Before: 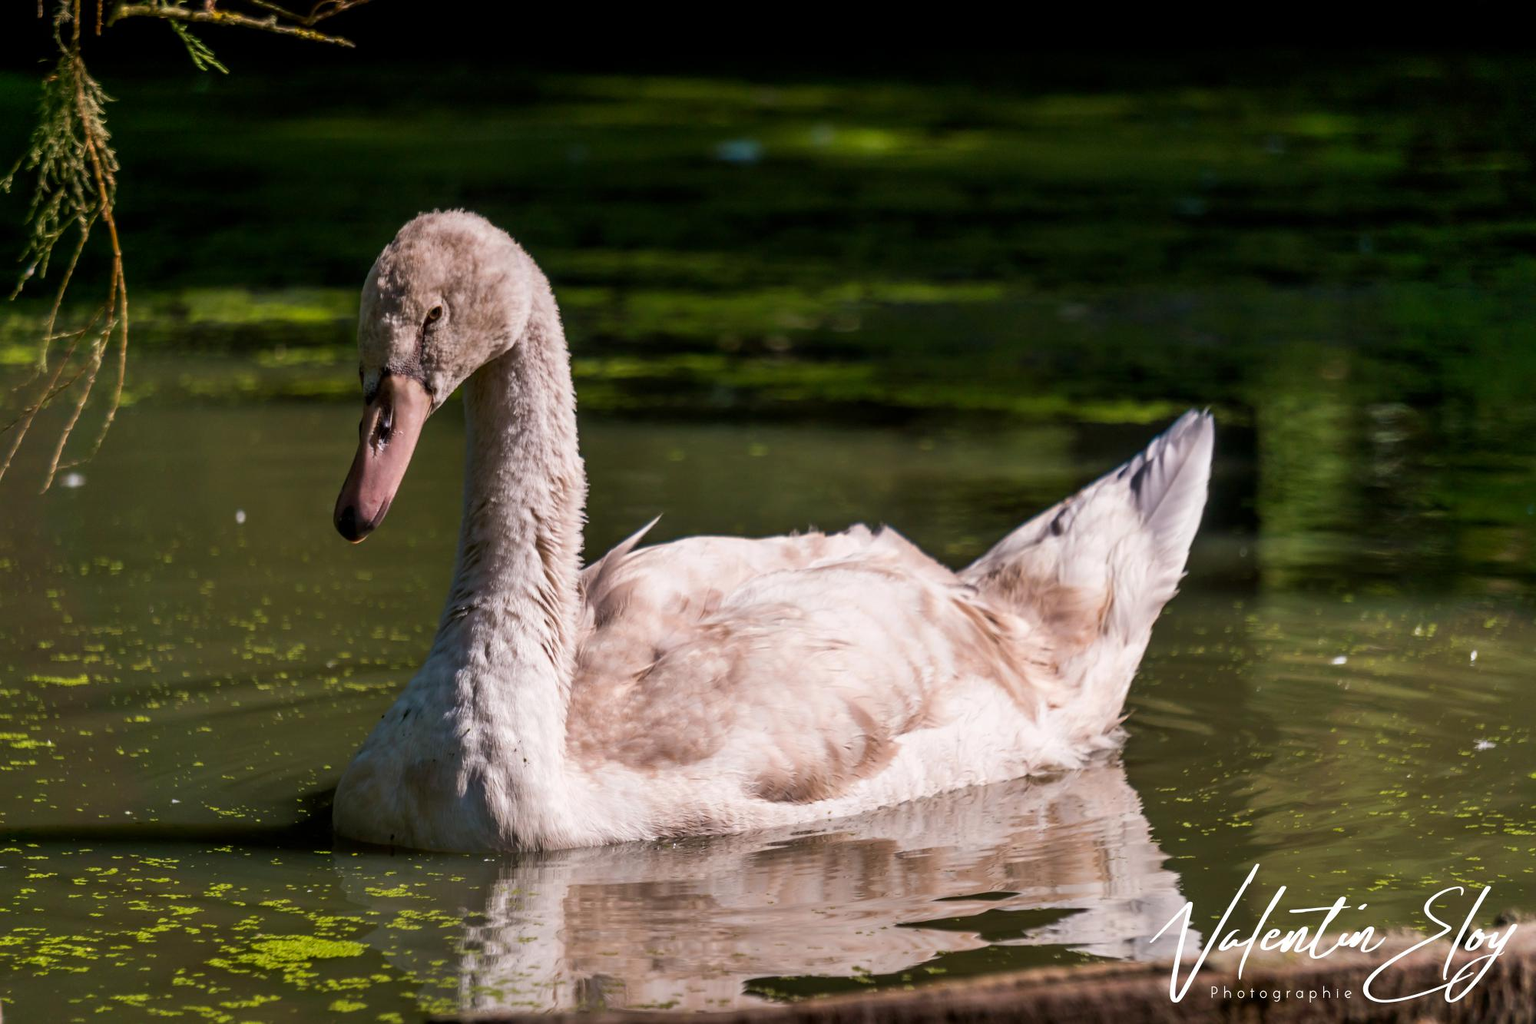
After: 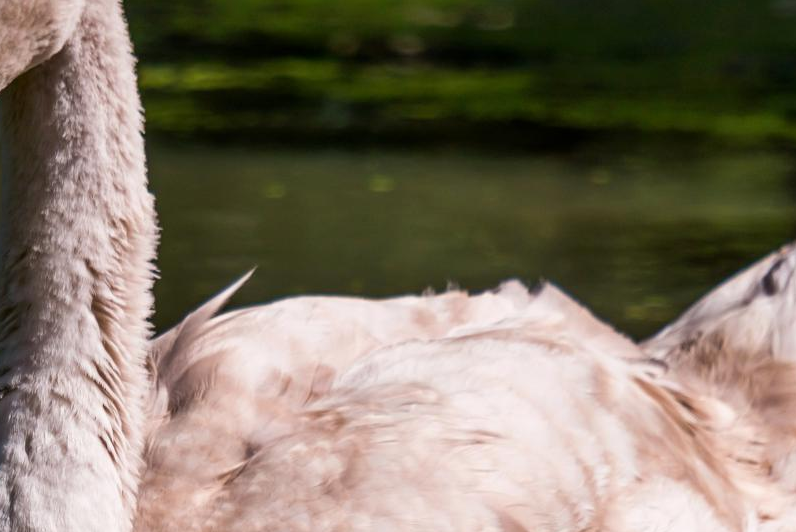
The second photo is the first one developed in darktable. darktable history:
crop: left 30.301%, top 30.188%, right 29.867%, bottom 29.866%
